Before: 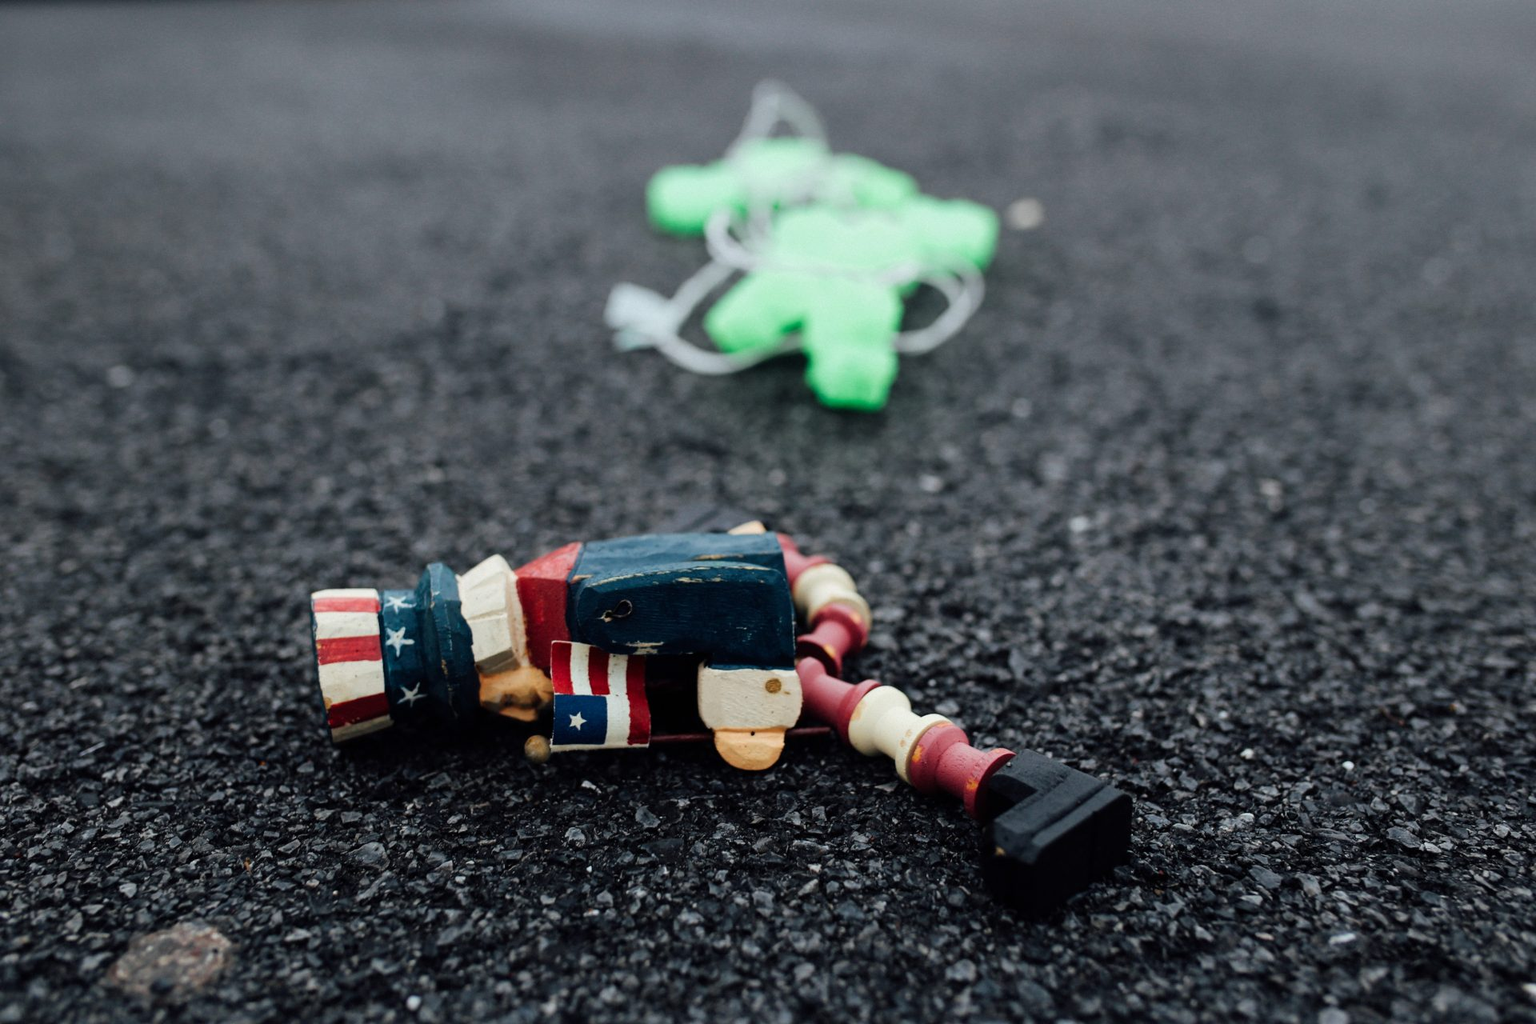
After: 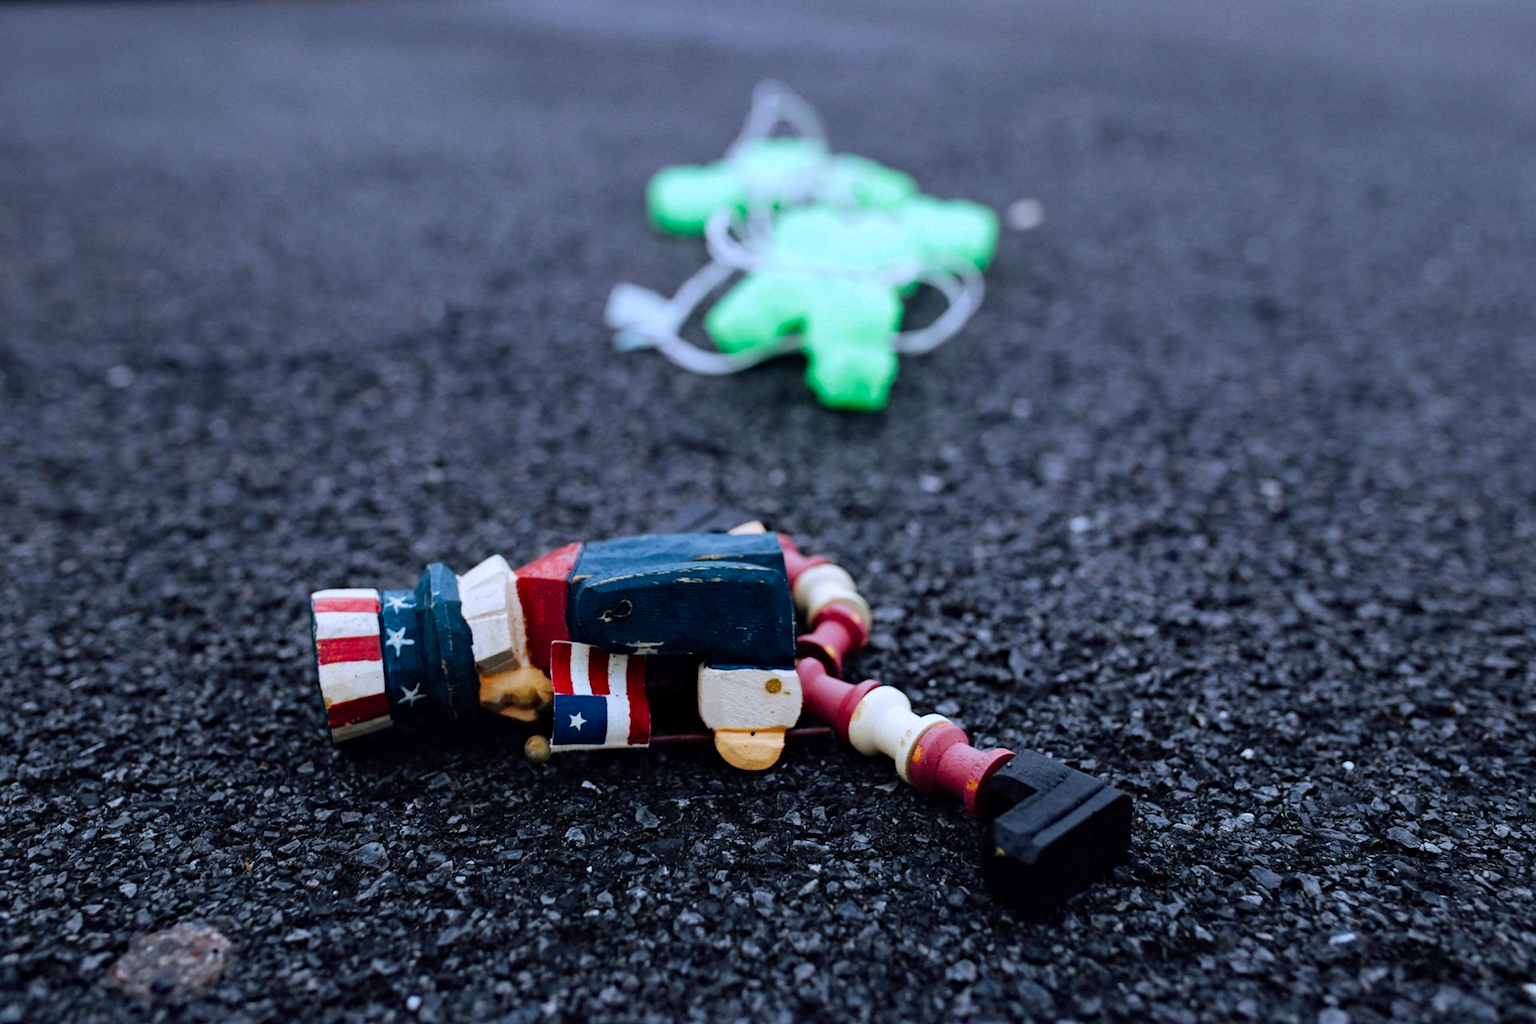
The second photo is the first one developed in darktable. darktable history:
vibrance: on, module defaults
color balance: output saturation 110%
white balance: red 0.948, green 1.02, blue 1.176
rotate and perspective: crop left 0, crop top 0
haze removal: compatibility mode true, adaptive false
